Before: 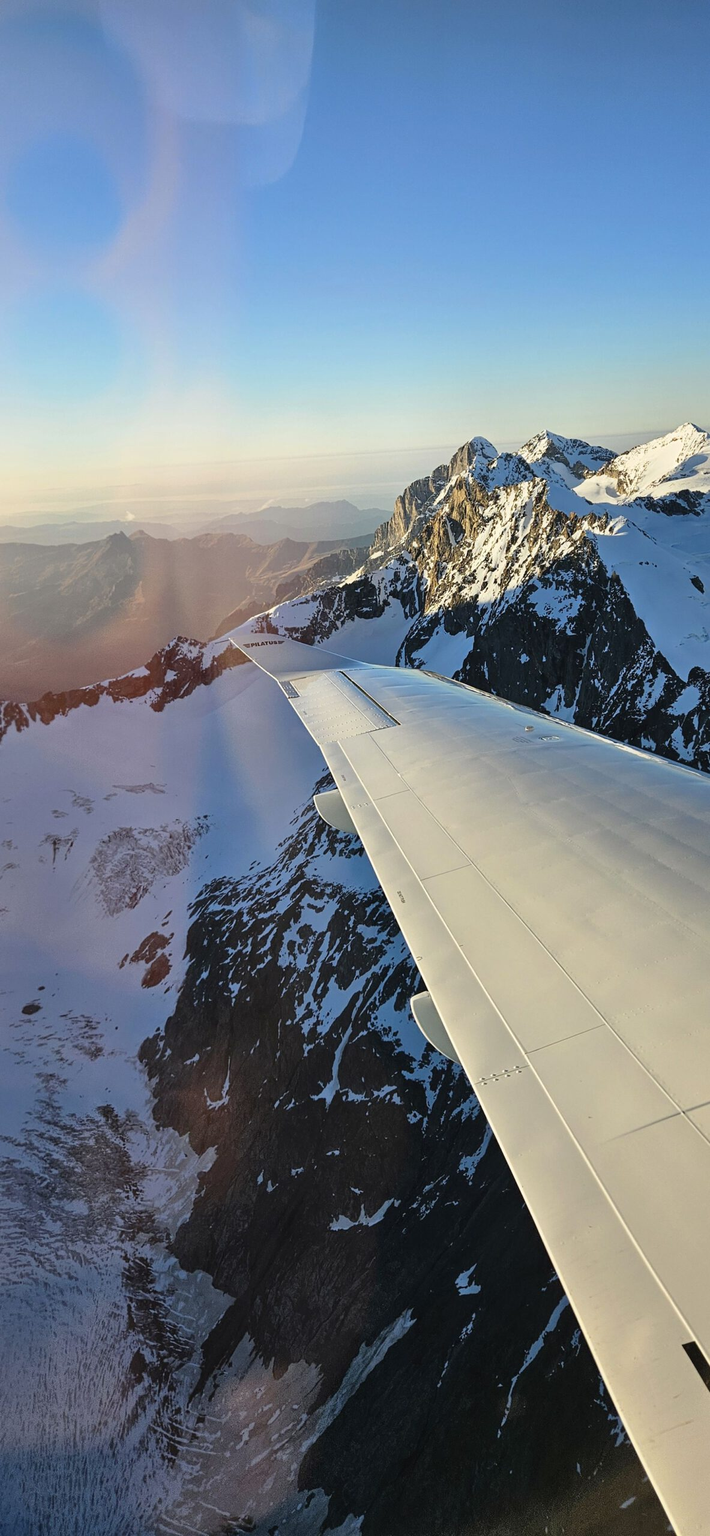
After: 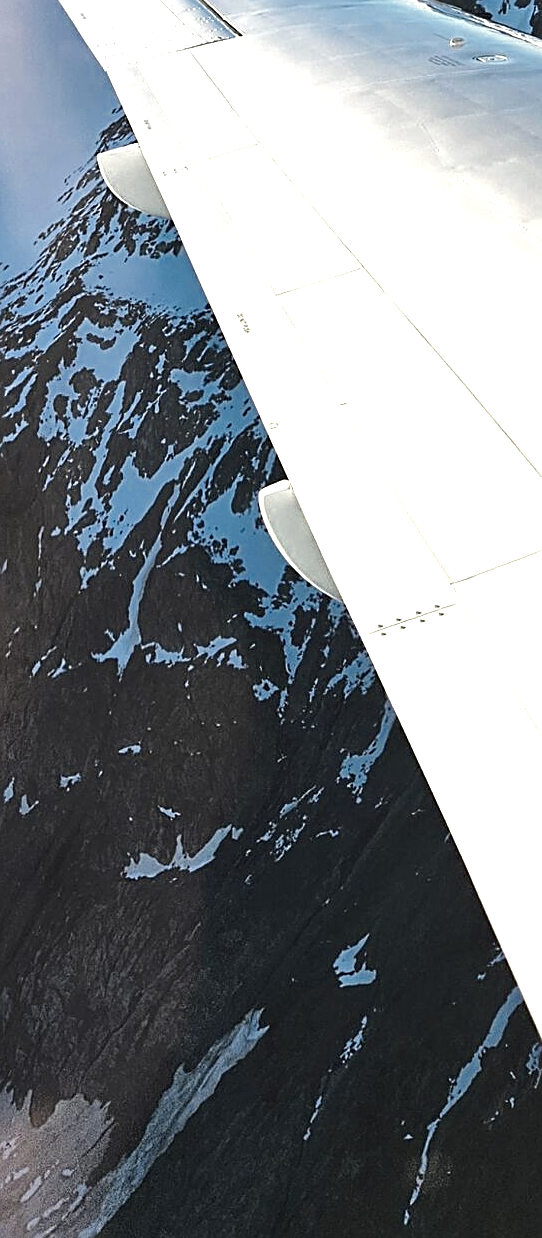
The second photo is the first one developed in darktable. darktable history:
crop: left 35.976%, top 45.819%, right 18.162%, bottom 5.807%
exposure: exposure 1.15 EV, compensate highlight preservation false
sharpen: on, module defaults
color zones: curves: ch0 [(0.25, 0.667) (0.758, 0.368)]; ch1 [(0.215, 0.245) (0.761, 0.373)]; ch2 [(0.247, 0.554) (0.761, 0.436)]
